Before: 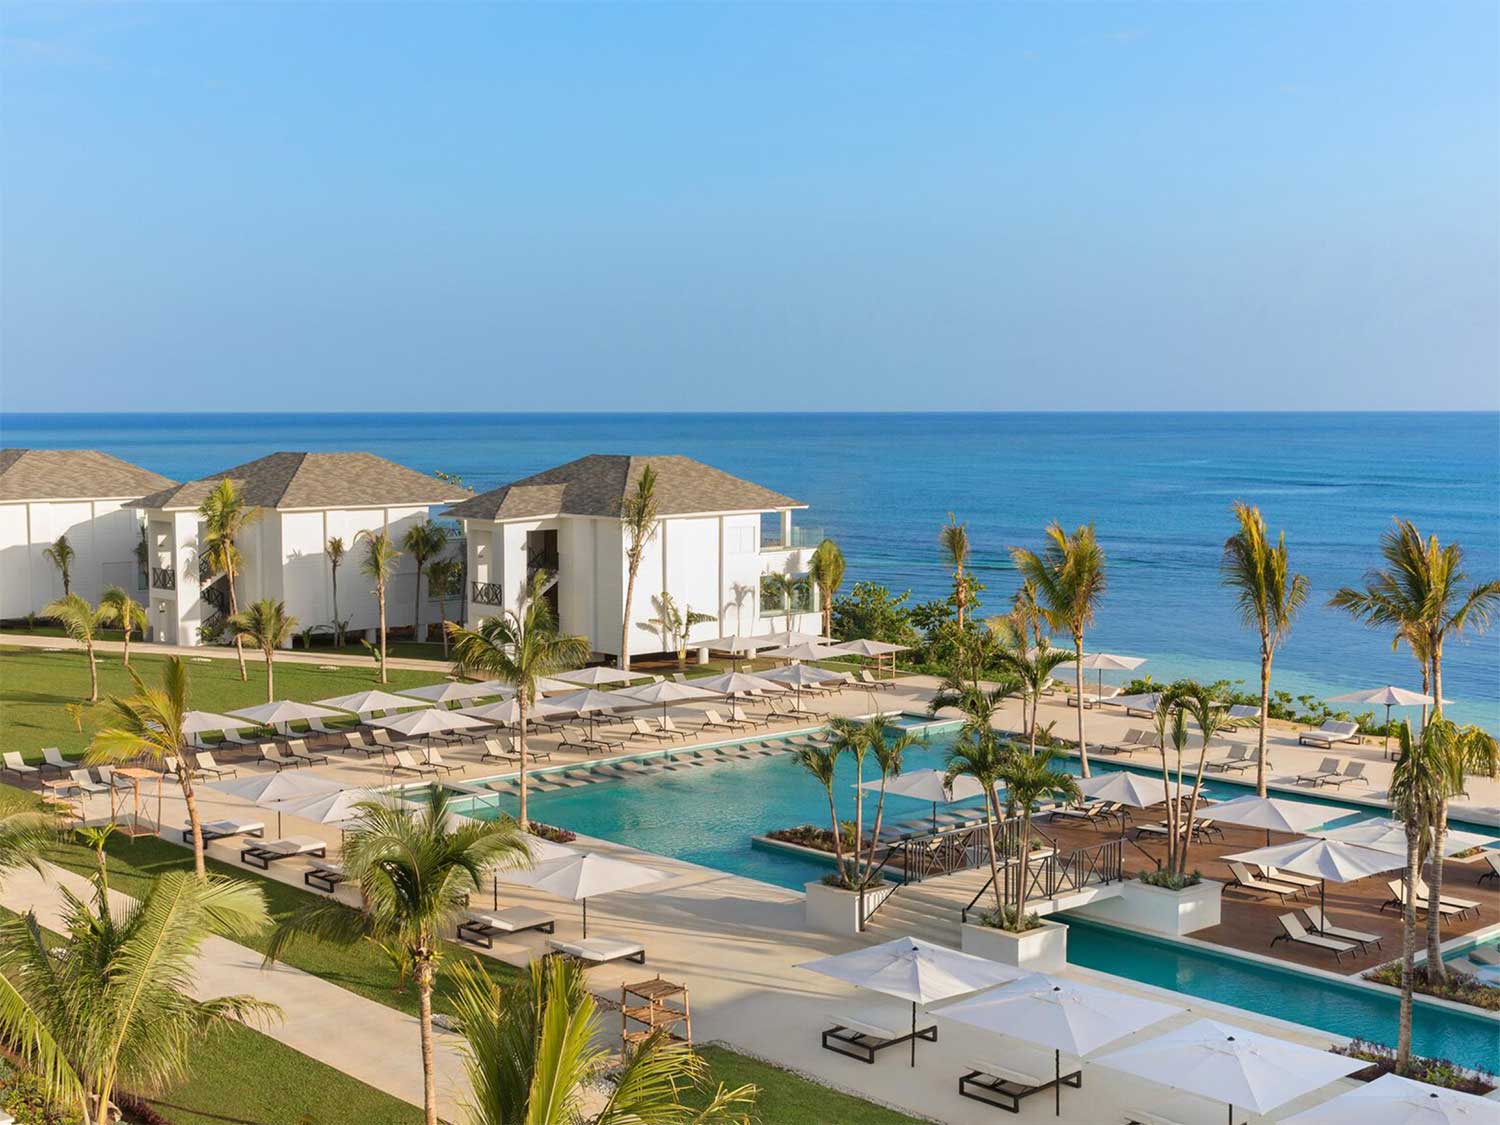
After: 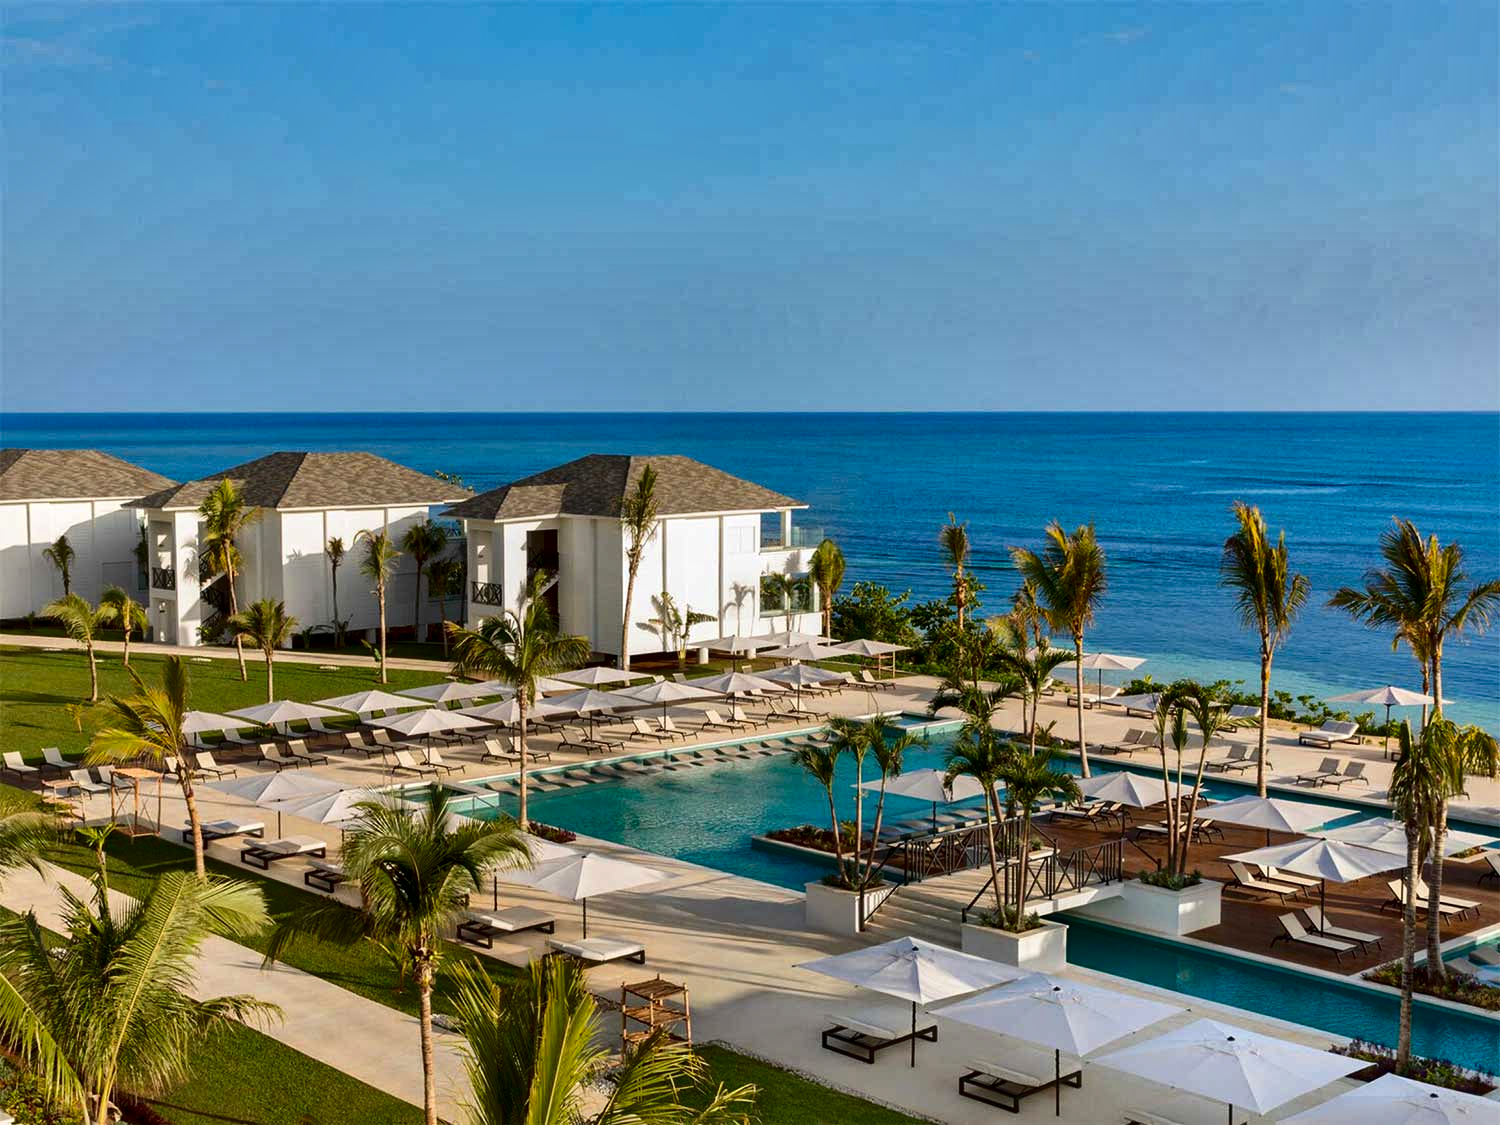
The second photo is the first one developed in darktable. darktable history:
contrast brightness saturation: contrast 0.13, brightness -0.24, saturation 0.14
local contrast: mode bilateral grid, contrast 20, coarseness 50, detail 141%, midtone range 0.2
shadows and highlights: radius 108.52, shadows 40.68, highlights -72.88, low approximation 0.01, soften with gaussian
